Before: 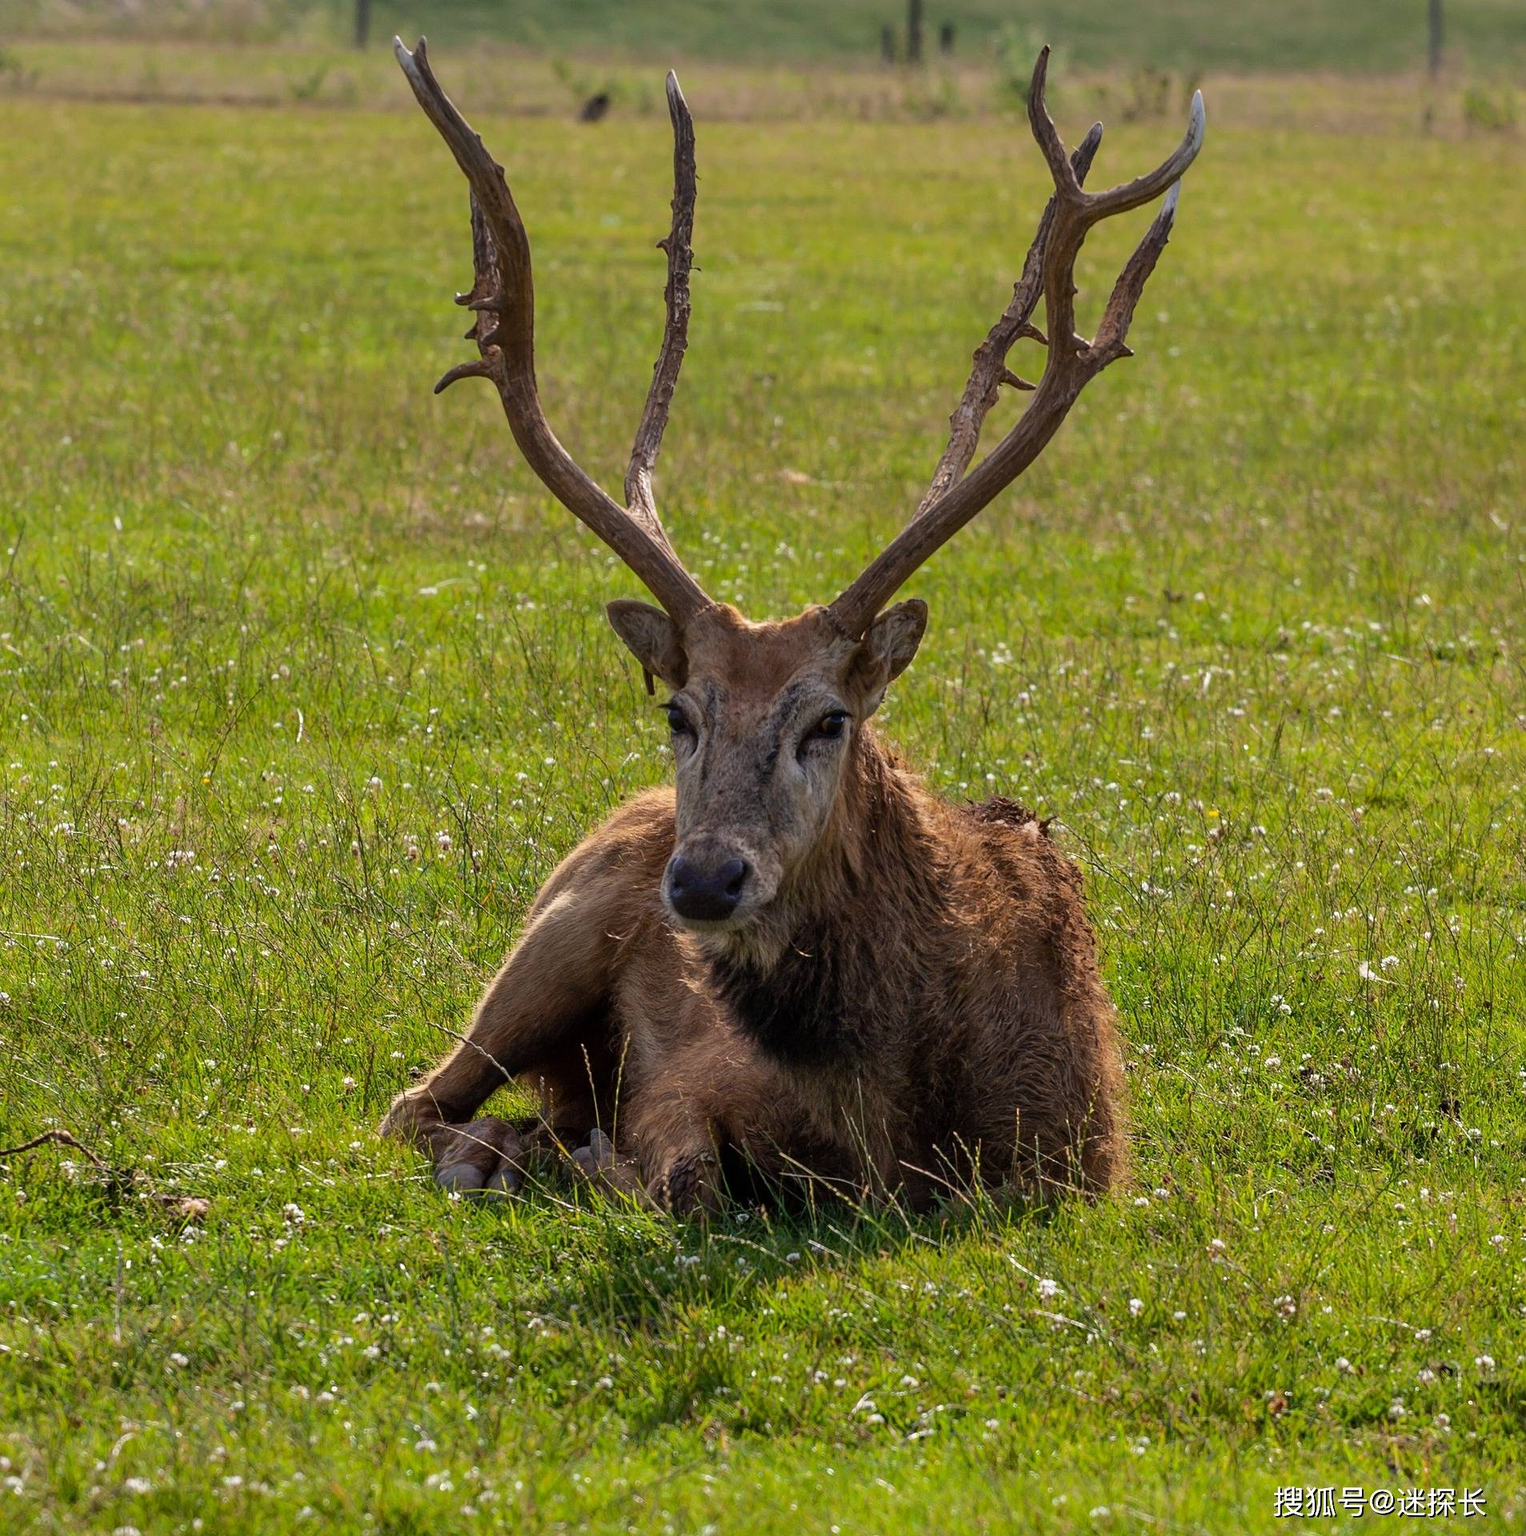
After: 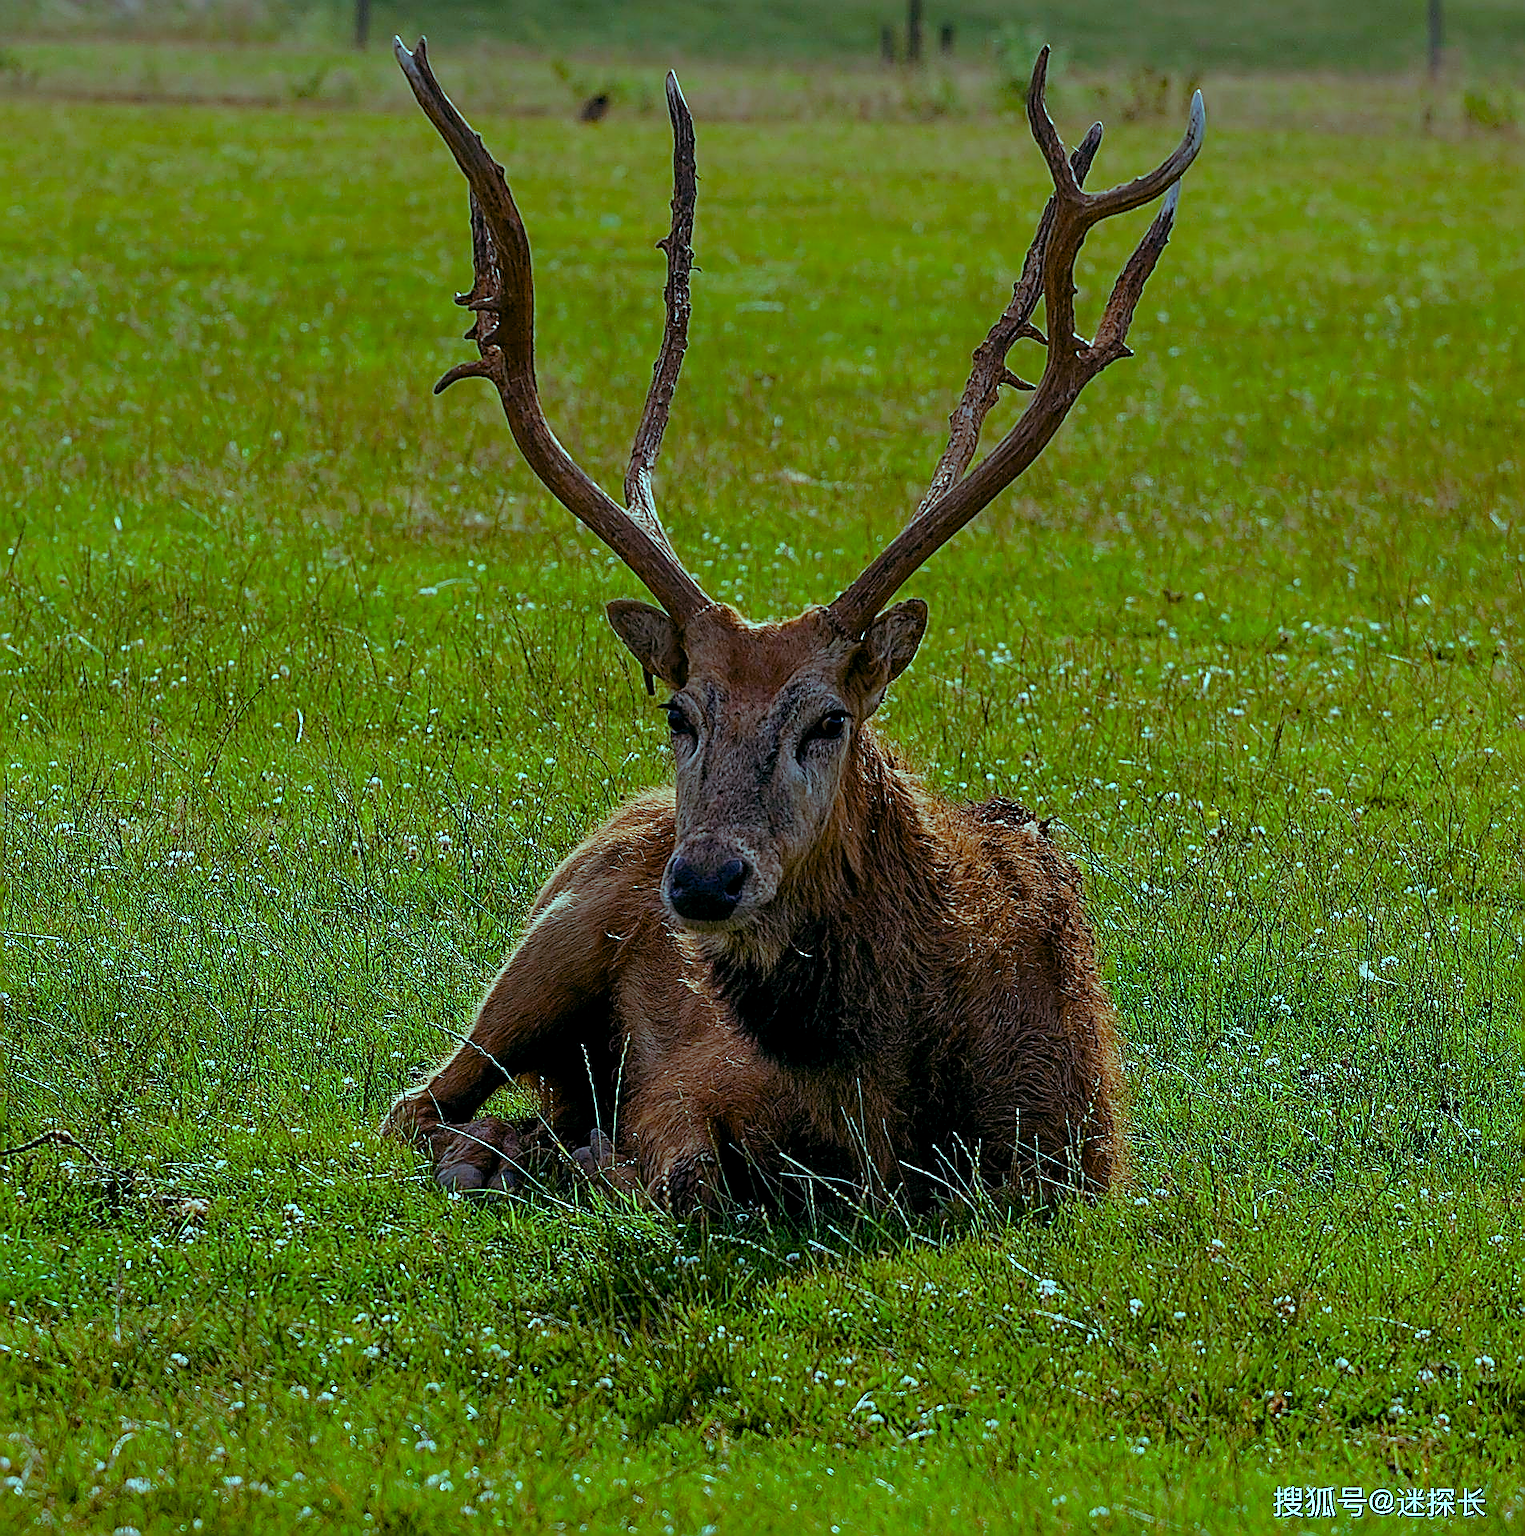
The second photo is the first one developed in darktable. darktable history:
color balance rgb: shadows lift › luminance -7.7%, shadows lift › chroma 2.13%, shadows lift › hue 165.27°, power › luminance -7.77%, power › chroma 1.34%, power › hue 330.55°, highlights gain › luminance -33.33%, highlights gain › chroma 5.68%, highlights gain › hue 217.2°, global offset › luminance -0.33%, global offset › chroma 0.11%, global offset › hue 165.27°, perceptual saturation grading › global saturation 27.72%, perceptual saturation grading › highlights -25%, perceptual saturation grading › mid-tones 25%, perceptual saturation grading › shadows 50%
sharpen: amount 1.861
